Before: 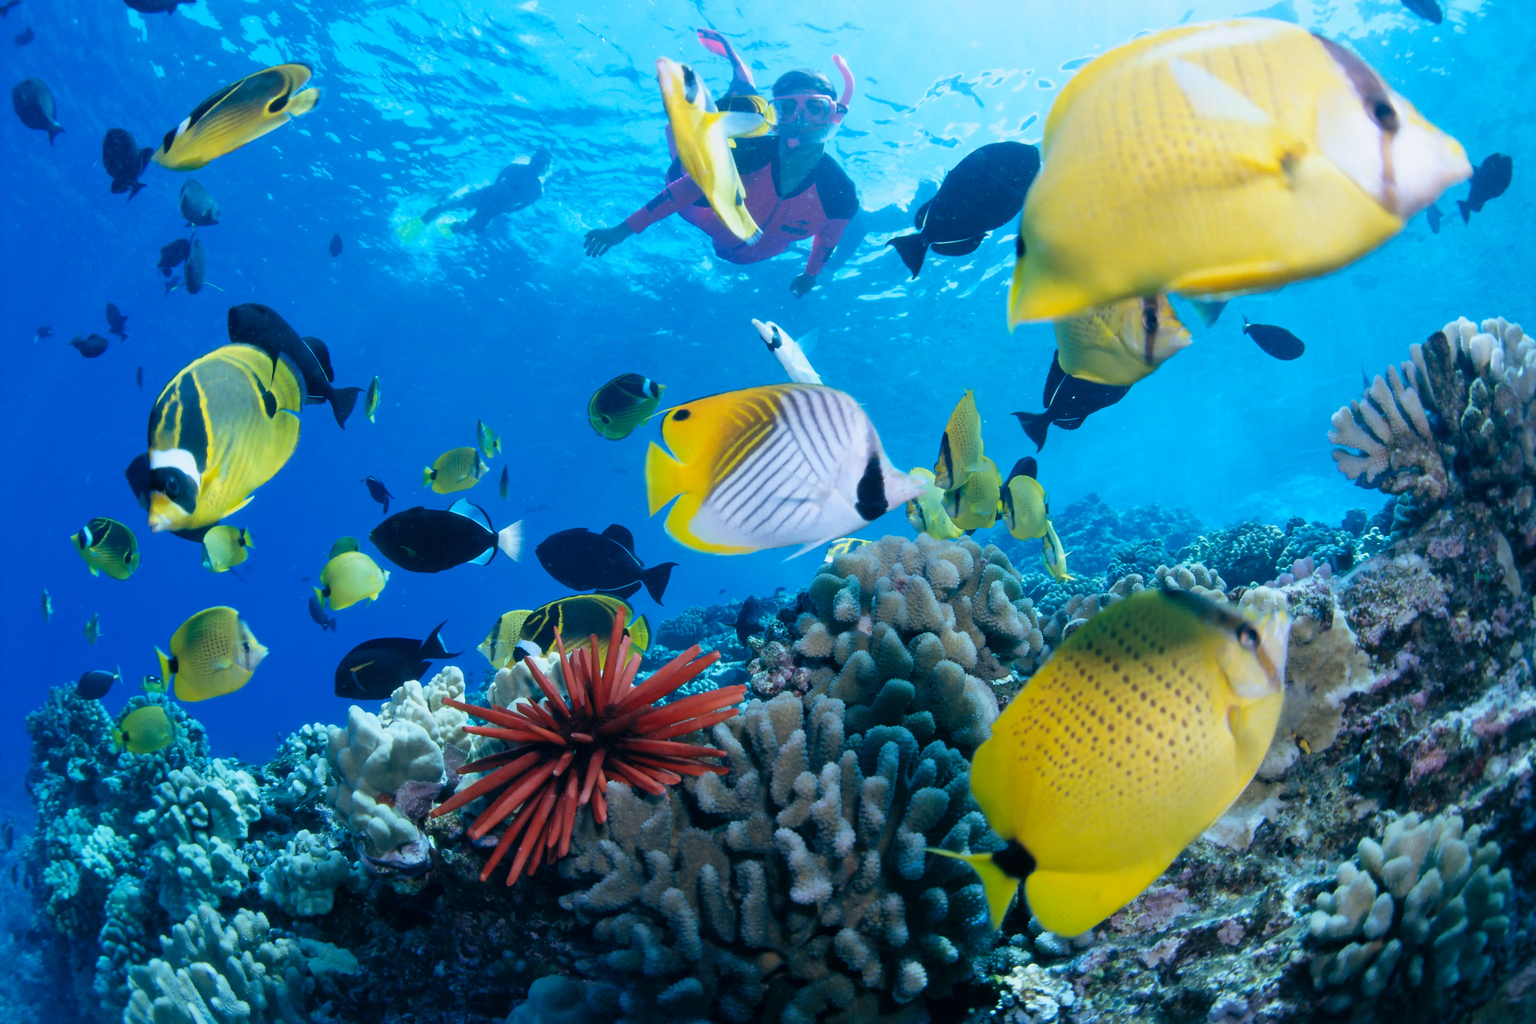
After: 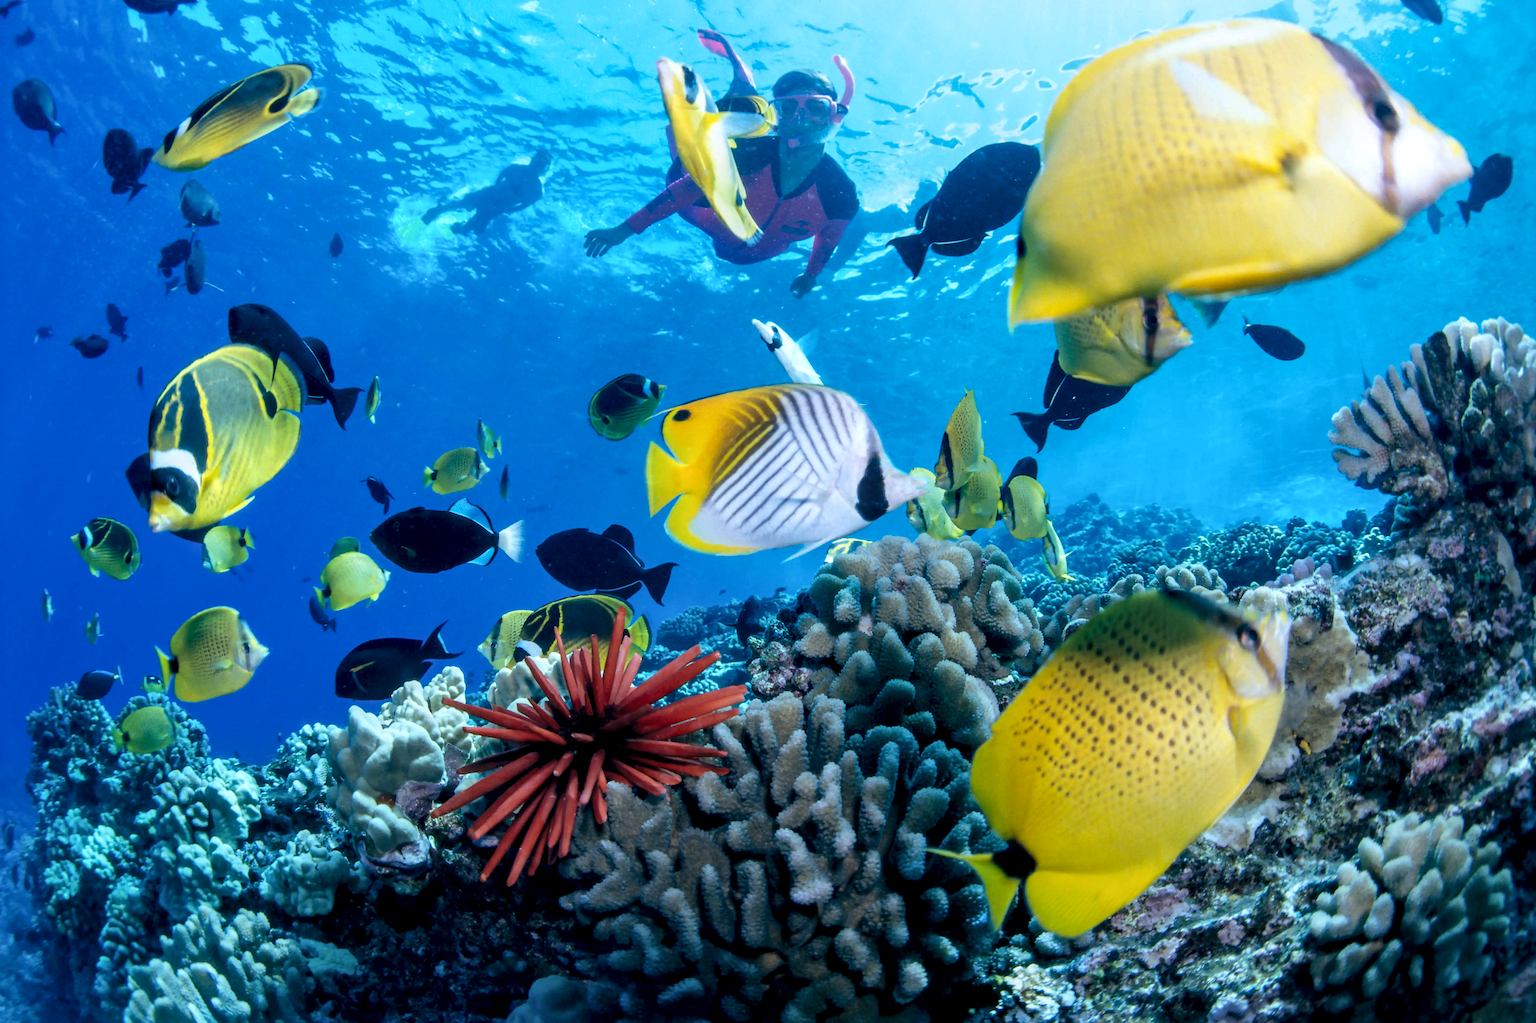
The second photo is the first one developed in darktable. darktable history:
local contrast: highlights 25%, detail 150%
color zones: curves: ch1 [(0, 0.523) (0.143, 0.545) (0.286, 0.52) (0.429, 0.506) (0.571, 0.503) (0.714, 0.503) (0.857, 0.508) (1, 0.523)]
